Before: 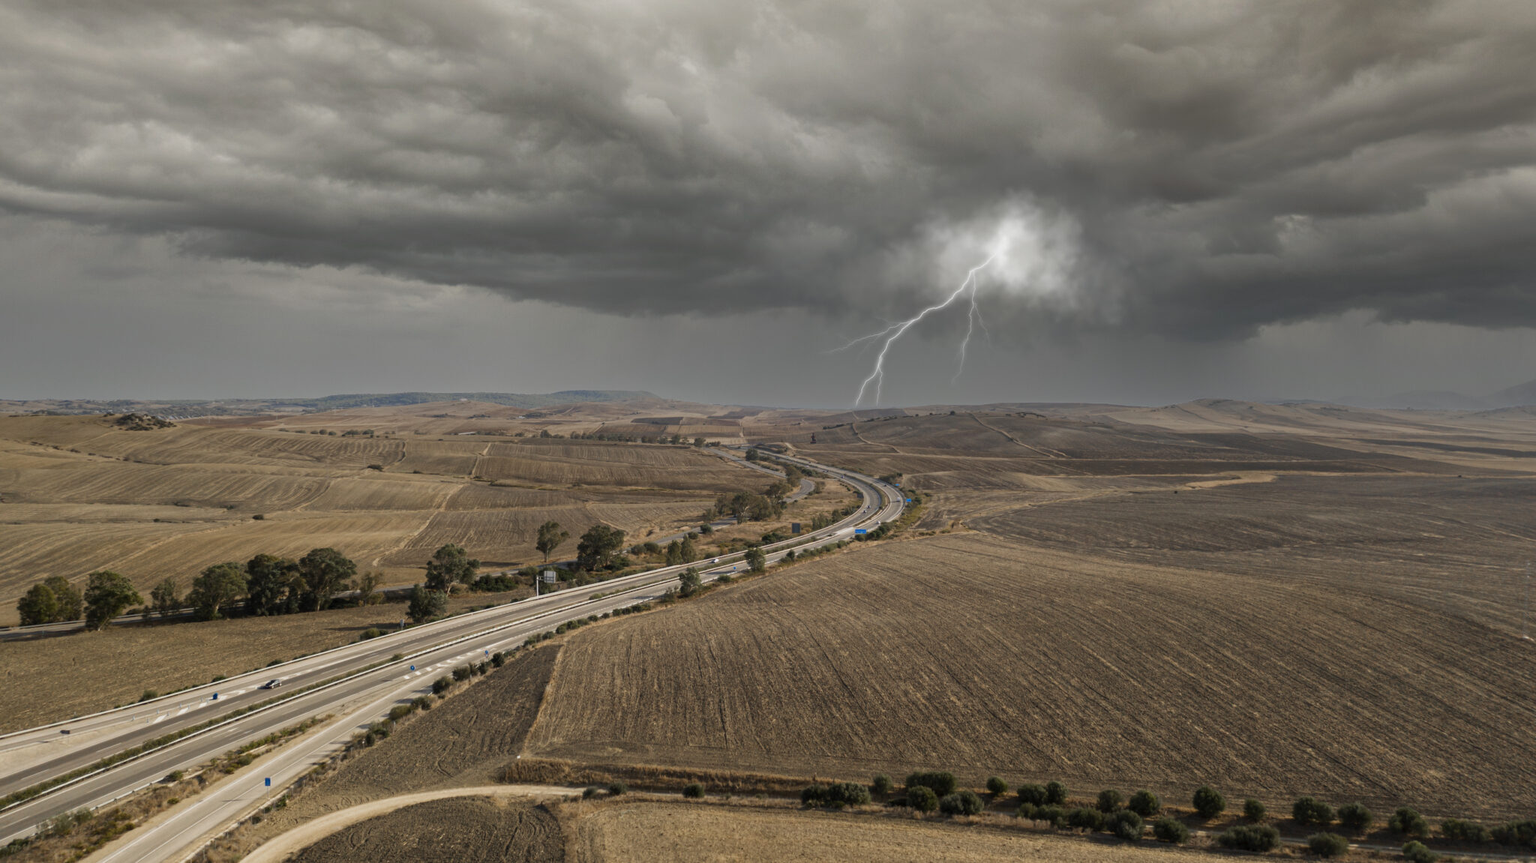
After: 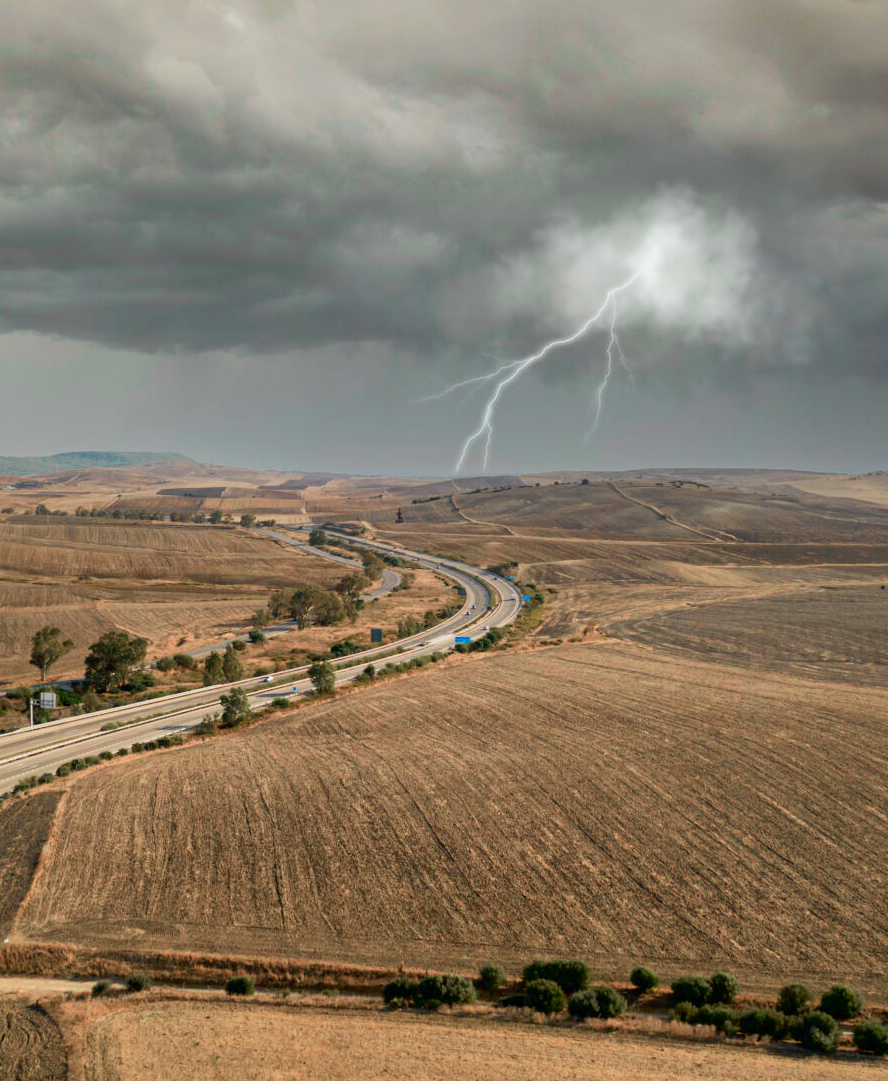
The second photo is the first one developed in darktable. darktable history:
shadows and highlights: on, module defaults
crop: left 33.452%, top 6.025%, right 23.155%
tone curve: curves: ch0 [(0, 0) (0.051, 0.027) (0.096, 0.071) (0.219, 0.248) (0.428, 0.52) (0.596, 0.713) (0.727, 0.823) (0.859, 0.924) (1, 1)]; ch1 [(0, 0) (0.1, 0.038) (0.318, 0.221) (0.413, 0.325) (0.454, 0.41) (0.493, 0.478) (0.503, 0.501) (0.516, 0.515) (0.548, 0.575) (0.561, 0.596) (0.594, 0.647) (0.666, 0.701) (1, 1)]; ch2 [(0, 0) (0.453, 0.44) (0.479, 0.476) (0.504, 0.5) (0.52, 0.526) (0.557, 0.585) (0.583, 0.608) (0.824, 0.815) (1, 1)], color space Lab, independent channels, preserve colors none
